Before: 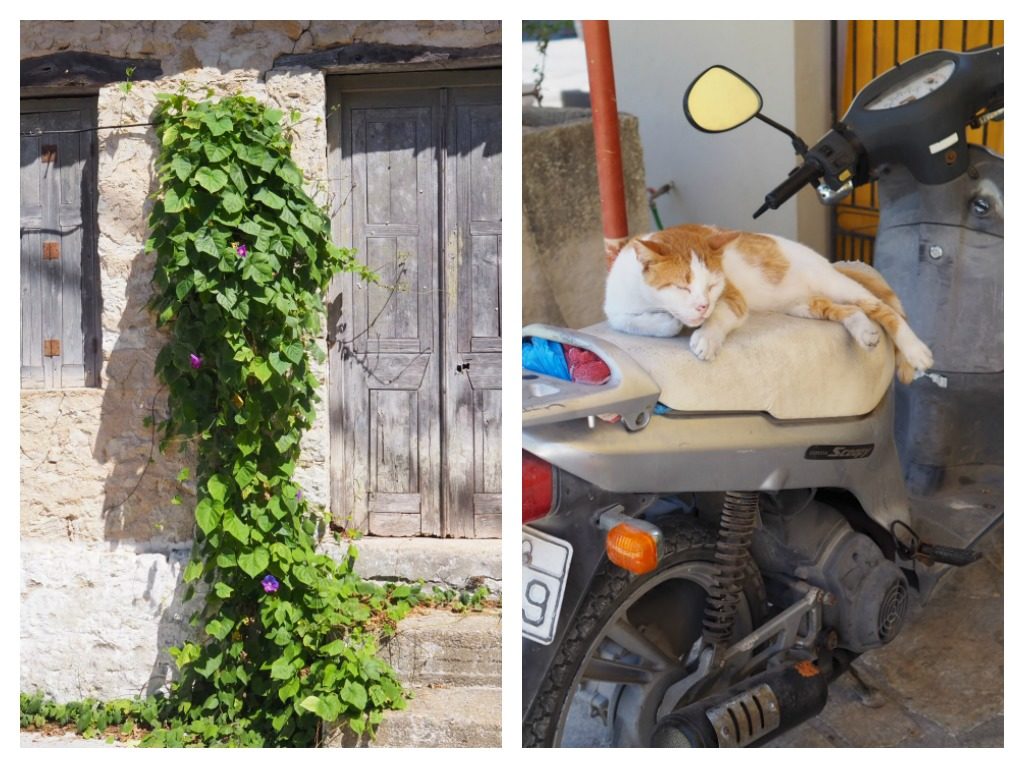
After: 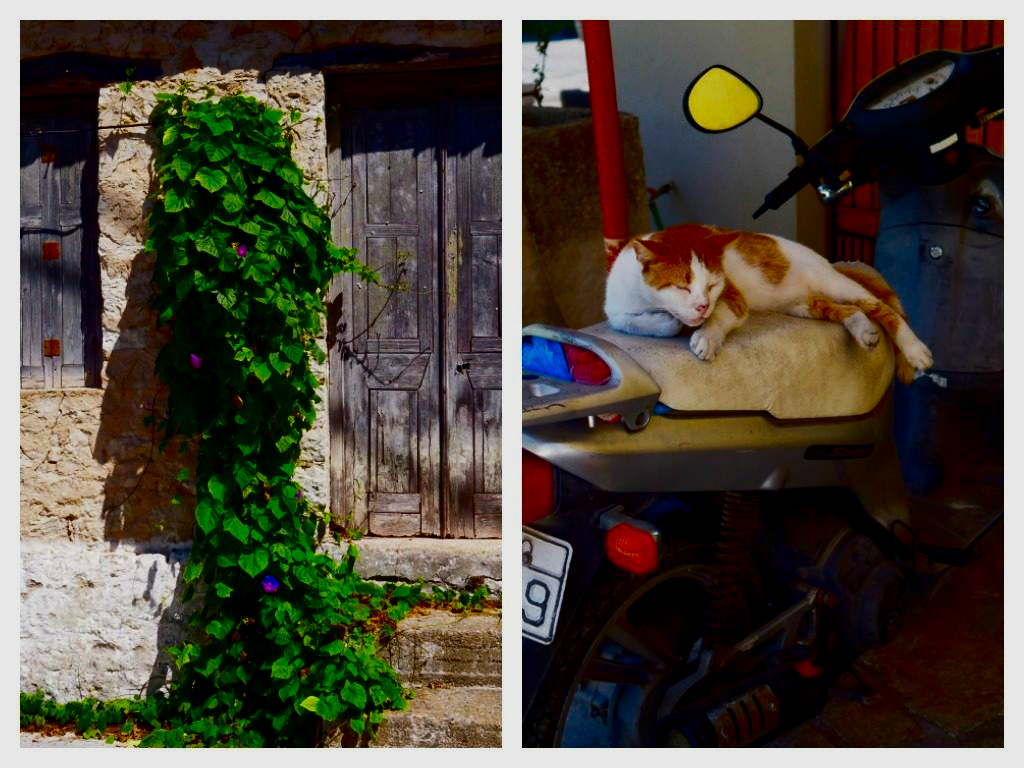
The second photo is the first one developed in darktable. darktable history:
filmic rgb: black relative exposure -4.91 EV, white relative exposure 2.84 EV, hardness 3.7
contrast brightness saturation: brightness -1, saturation 1
